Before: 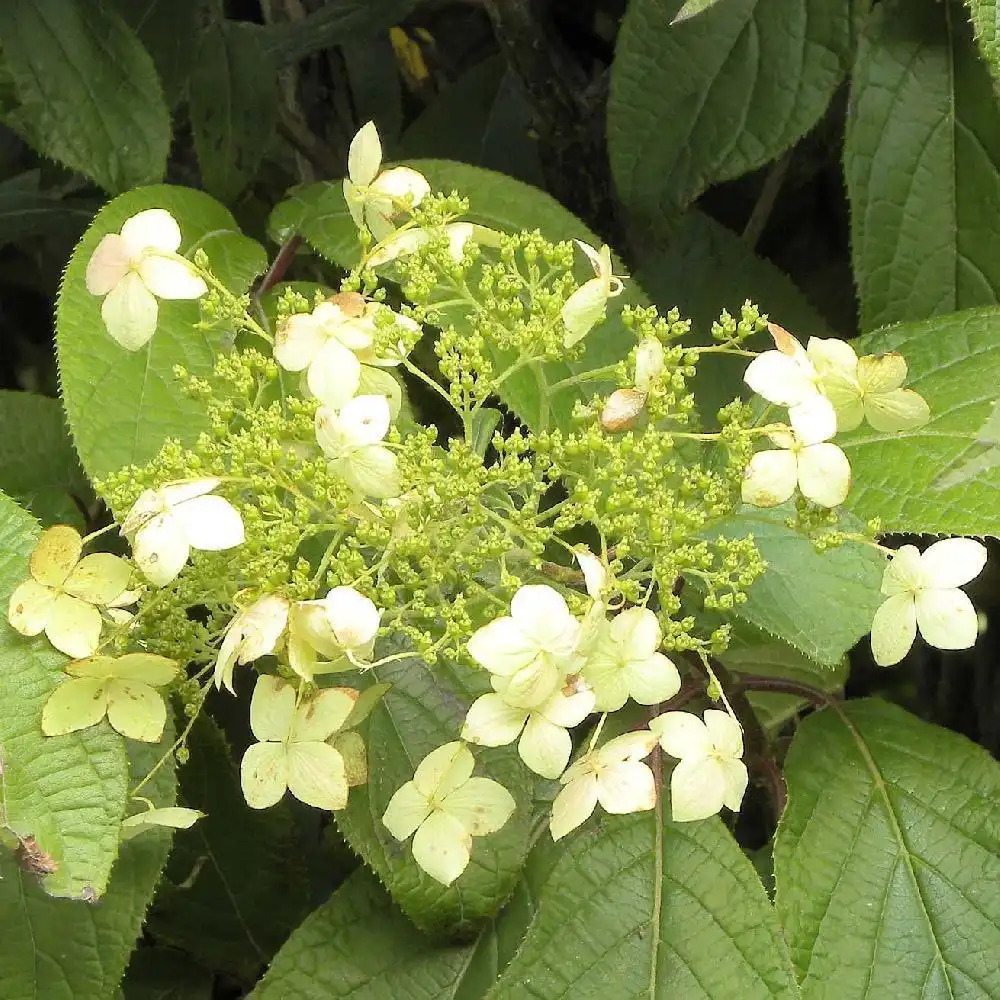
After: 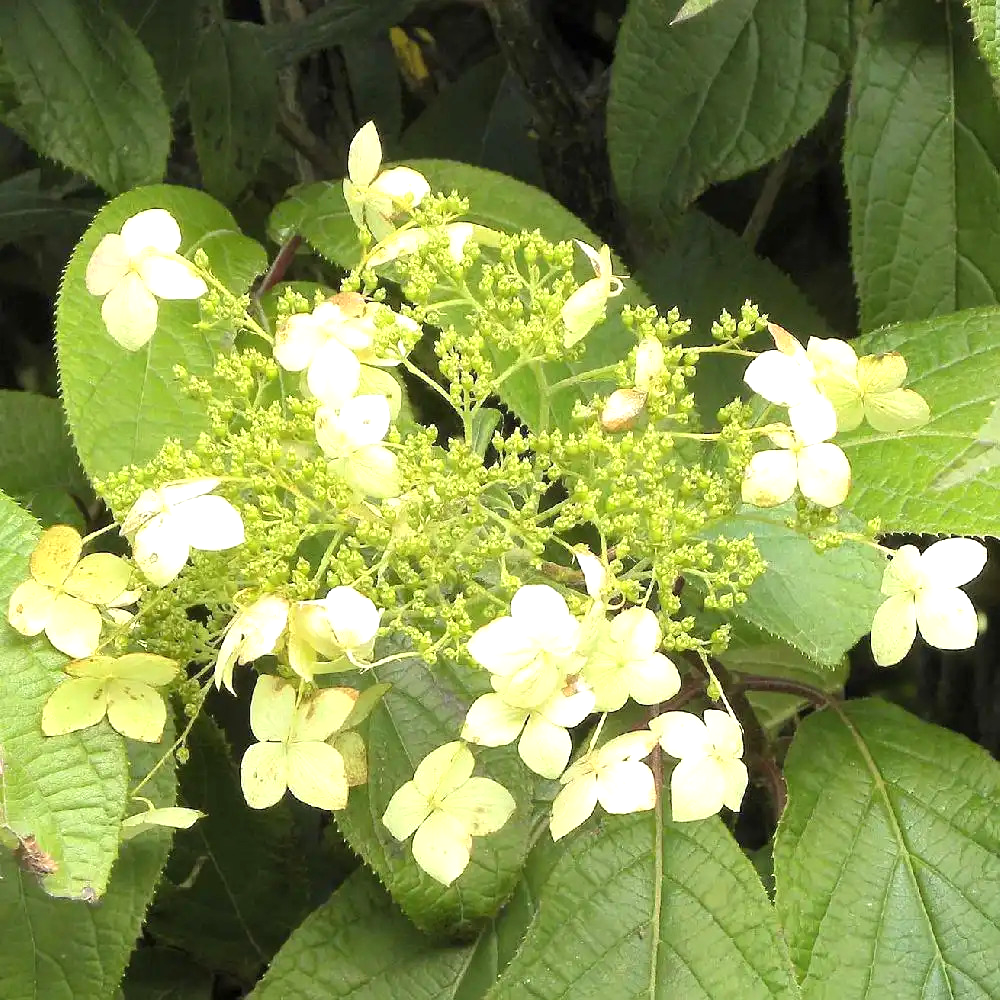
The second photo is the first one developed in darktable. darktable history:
exposure: exposure 0.452 EV, compensate highlight preservation false
